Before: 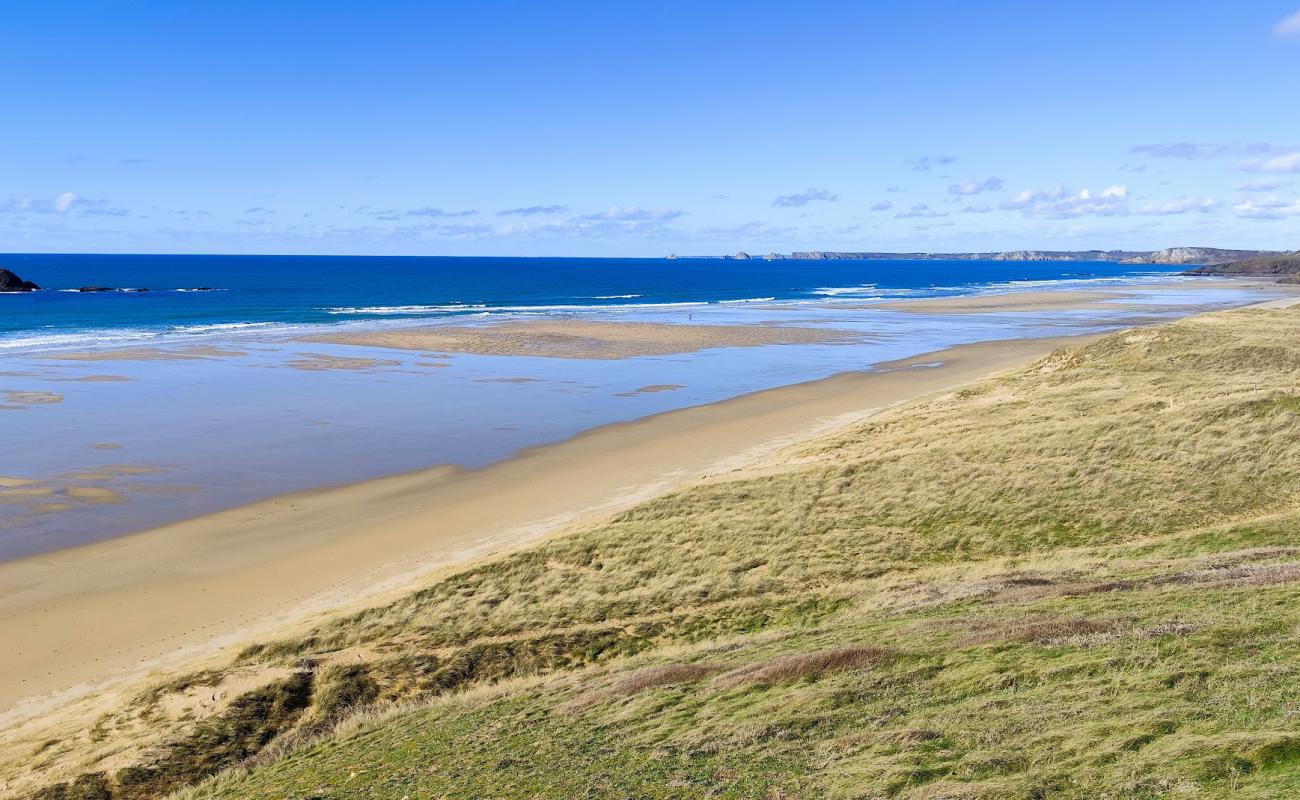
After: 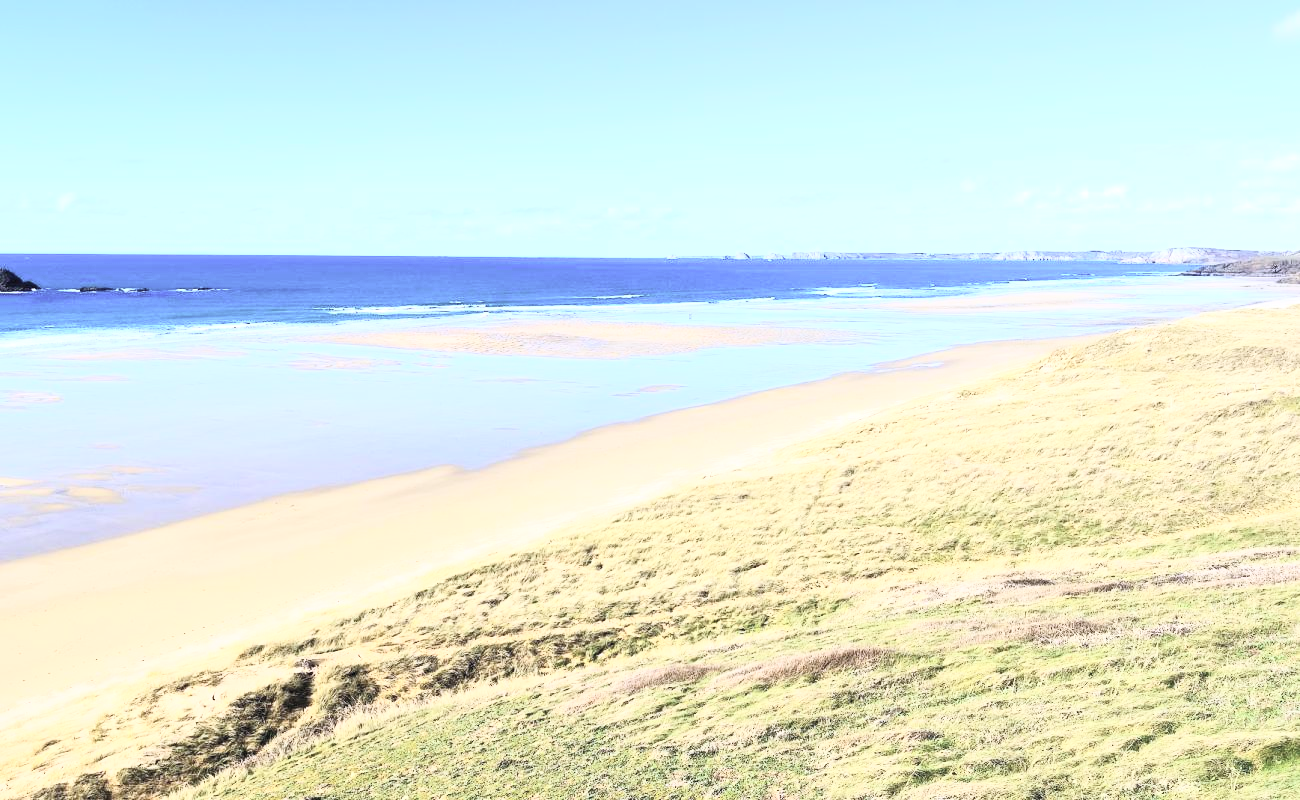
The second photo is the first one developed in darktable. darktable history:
white balance: red 0.984, blue 1.059
contrast brightness saturation: contrast 0.43, brightness 0.56, saturation -0.19
exposure: exposure 0.6 EV, compensate highlight preservation false
